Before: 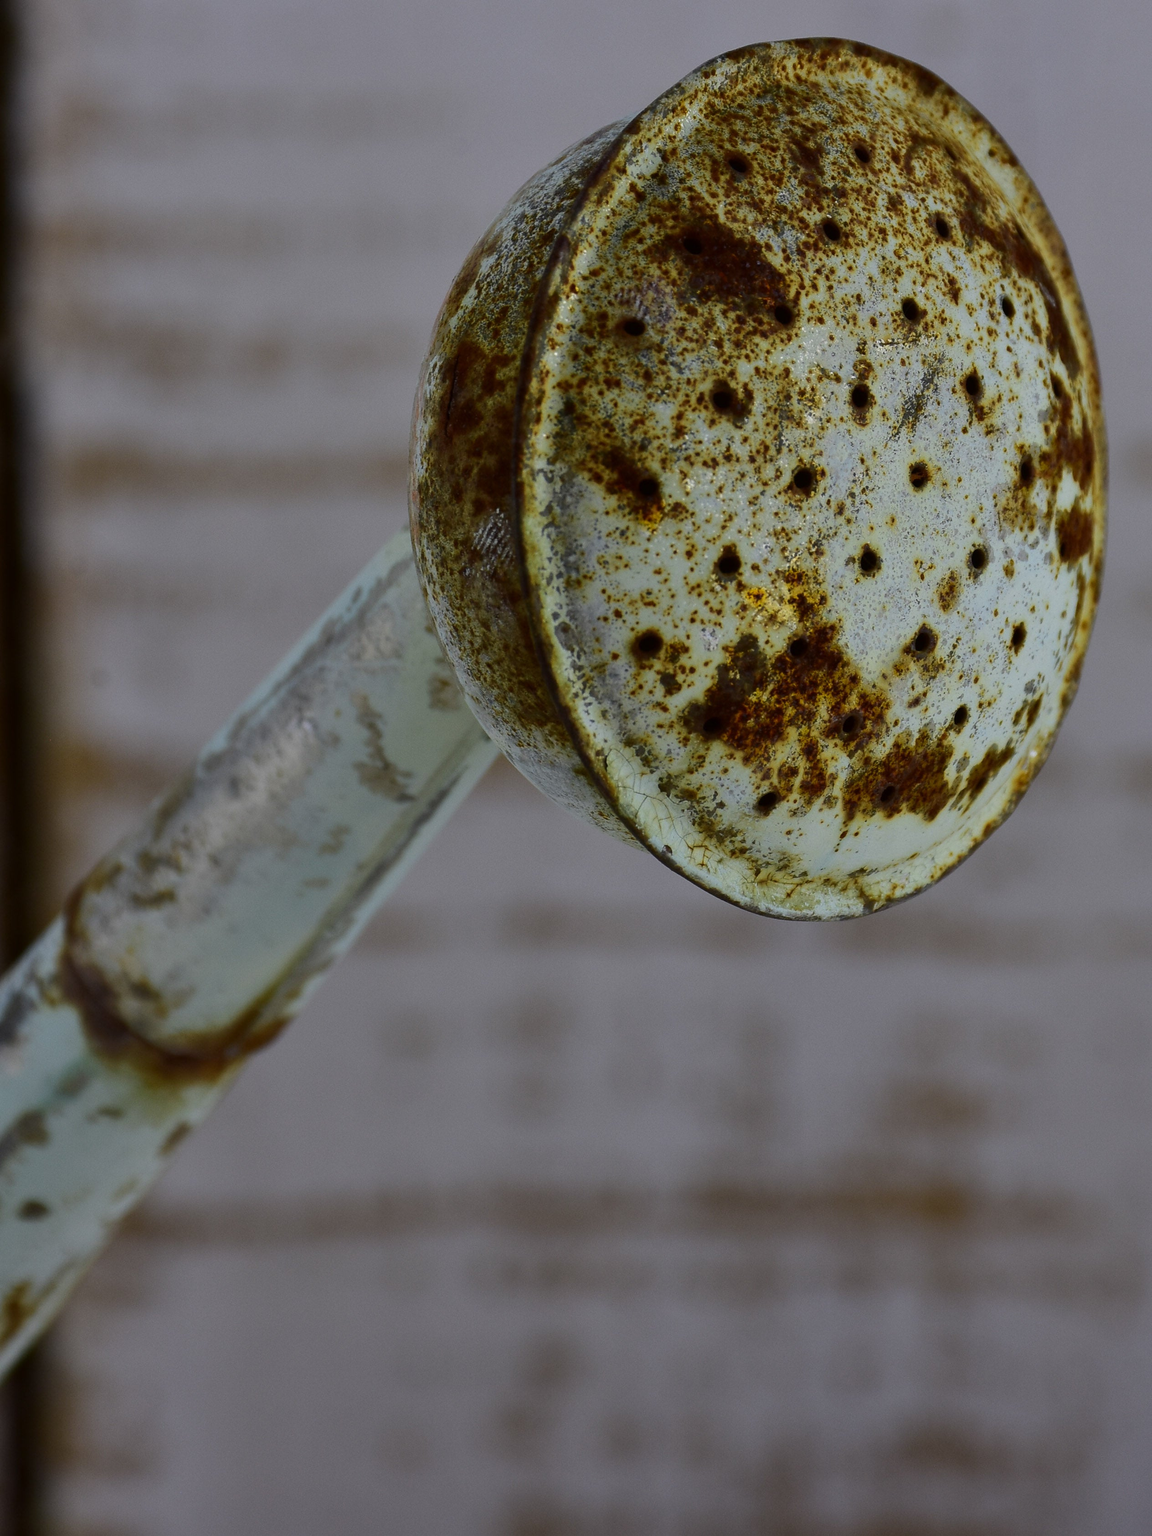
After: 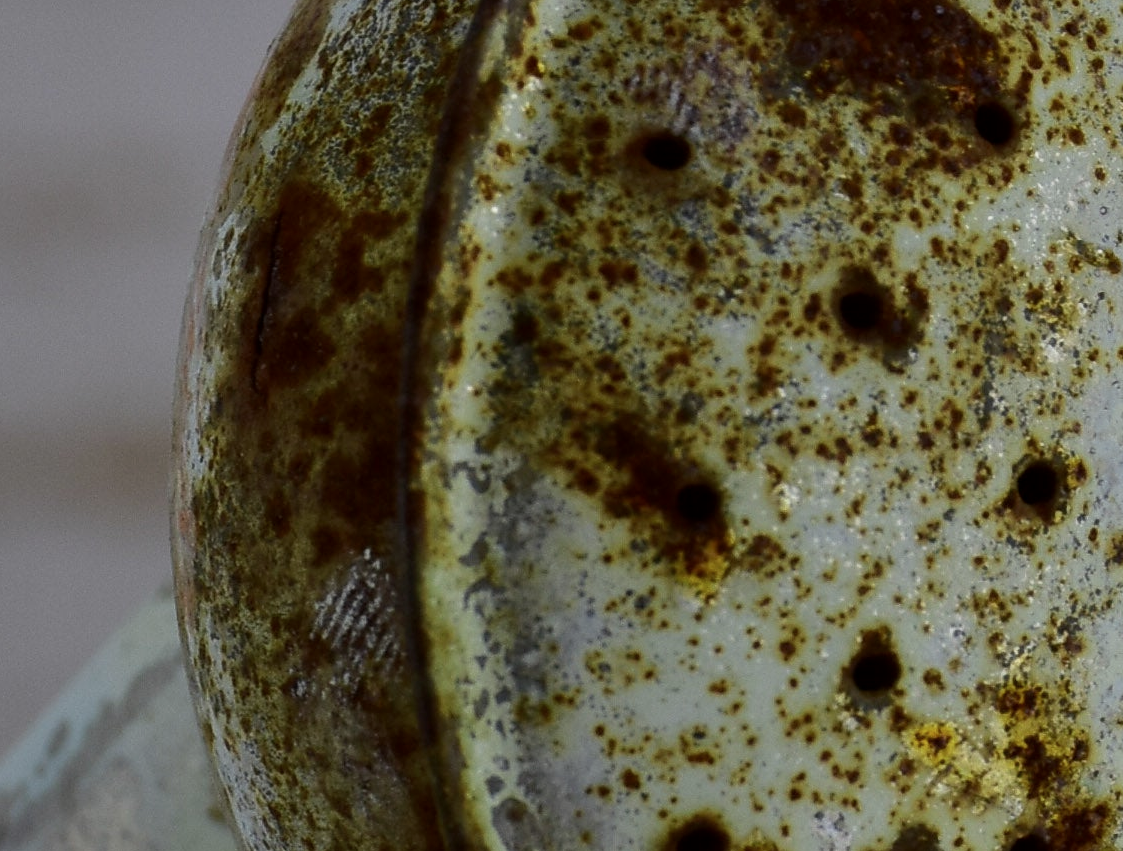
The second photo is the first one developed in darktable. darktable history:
exposure: black level correction 0.001, compensate highlight preservation false
crop: left 28.693%, top 16.827%, right 26.85%, bottom 57.924%
color zones: curves: ch1 [(0.113, 0.438) (0.75, 0.5)]; ch2 [(0.12, 0.526) (0.75, 0.5)]
